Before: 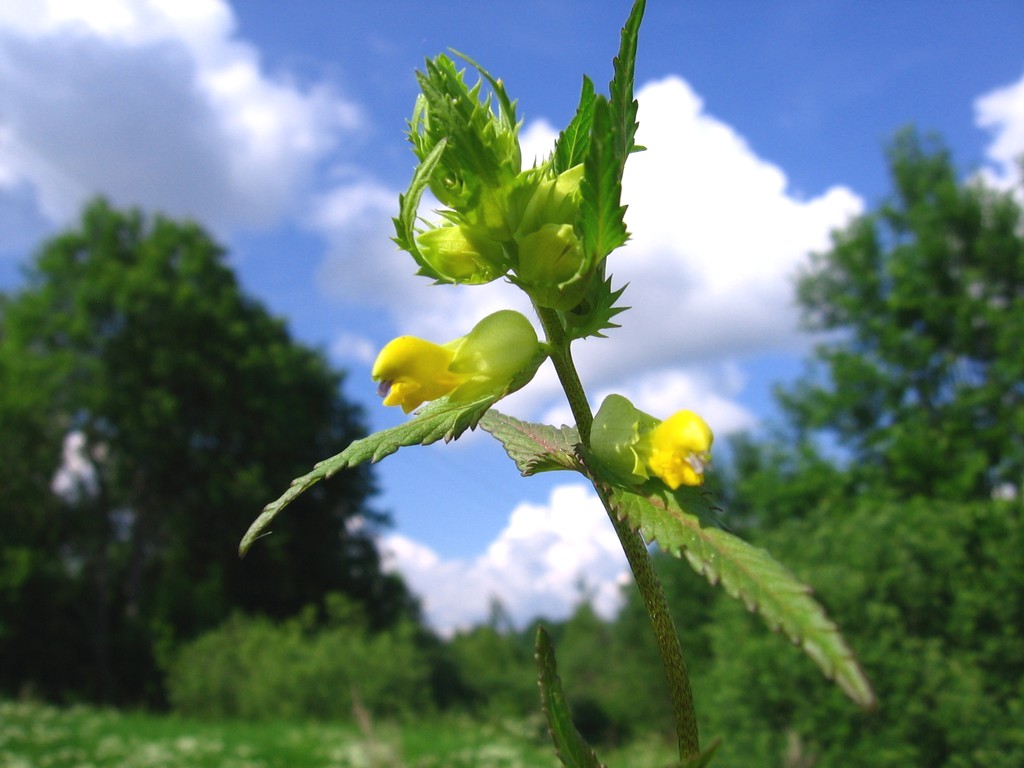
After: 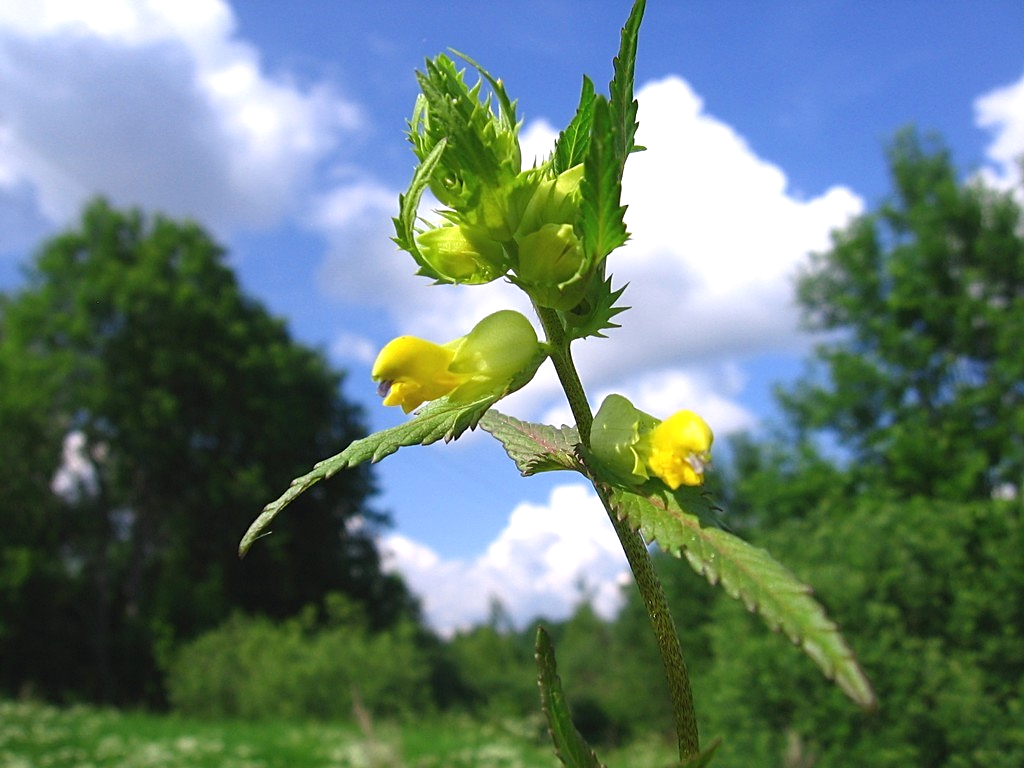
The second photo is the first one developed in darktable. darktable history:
sharpen: on, module defaults
exposure: black level correction 0, exposure 1.103 EV, compensate exposure bias true, compensate highlight preservation false
